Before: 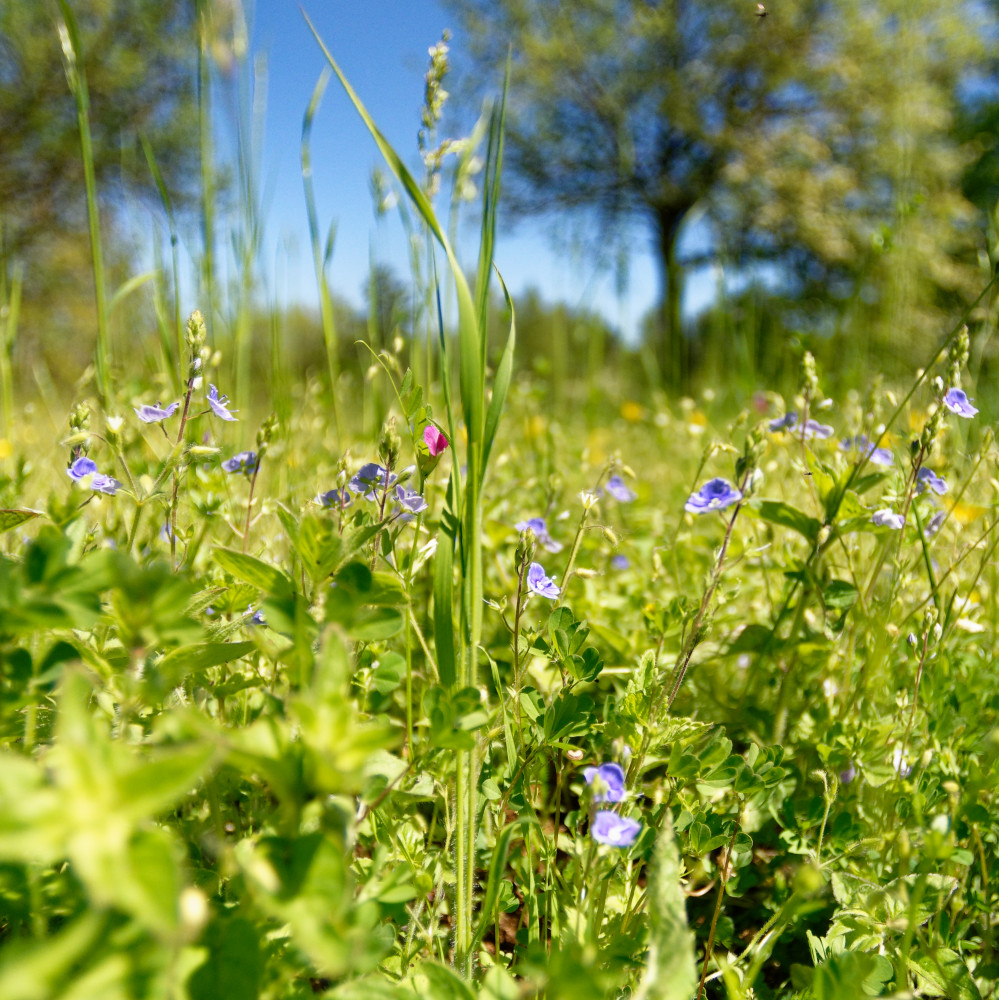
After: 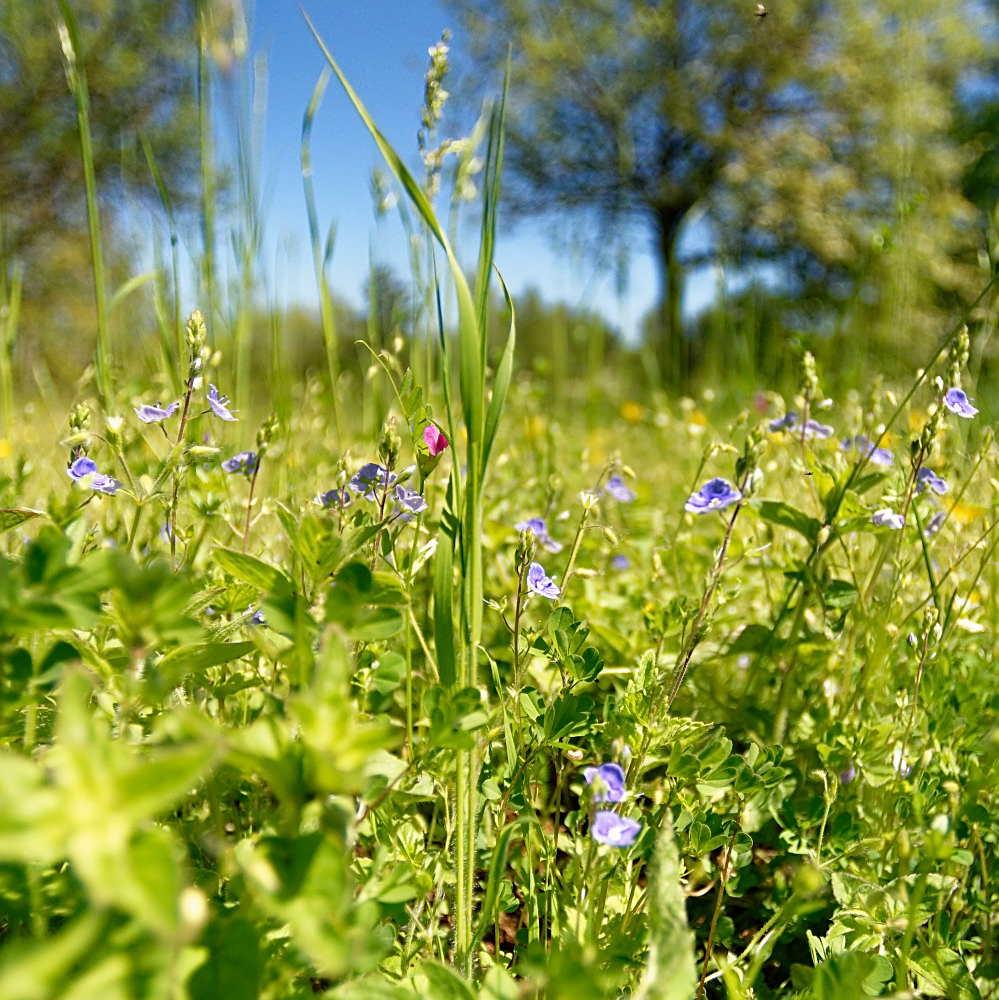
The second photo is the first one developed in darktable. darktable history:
white balance: red 1.009, blue 0.985
sharpen: on, module defaults
